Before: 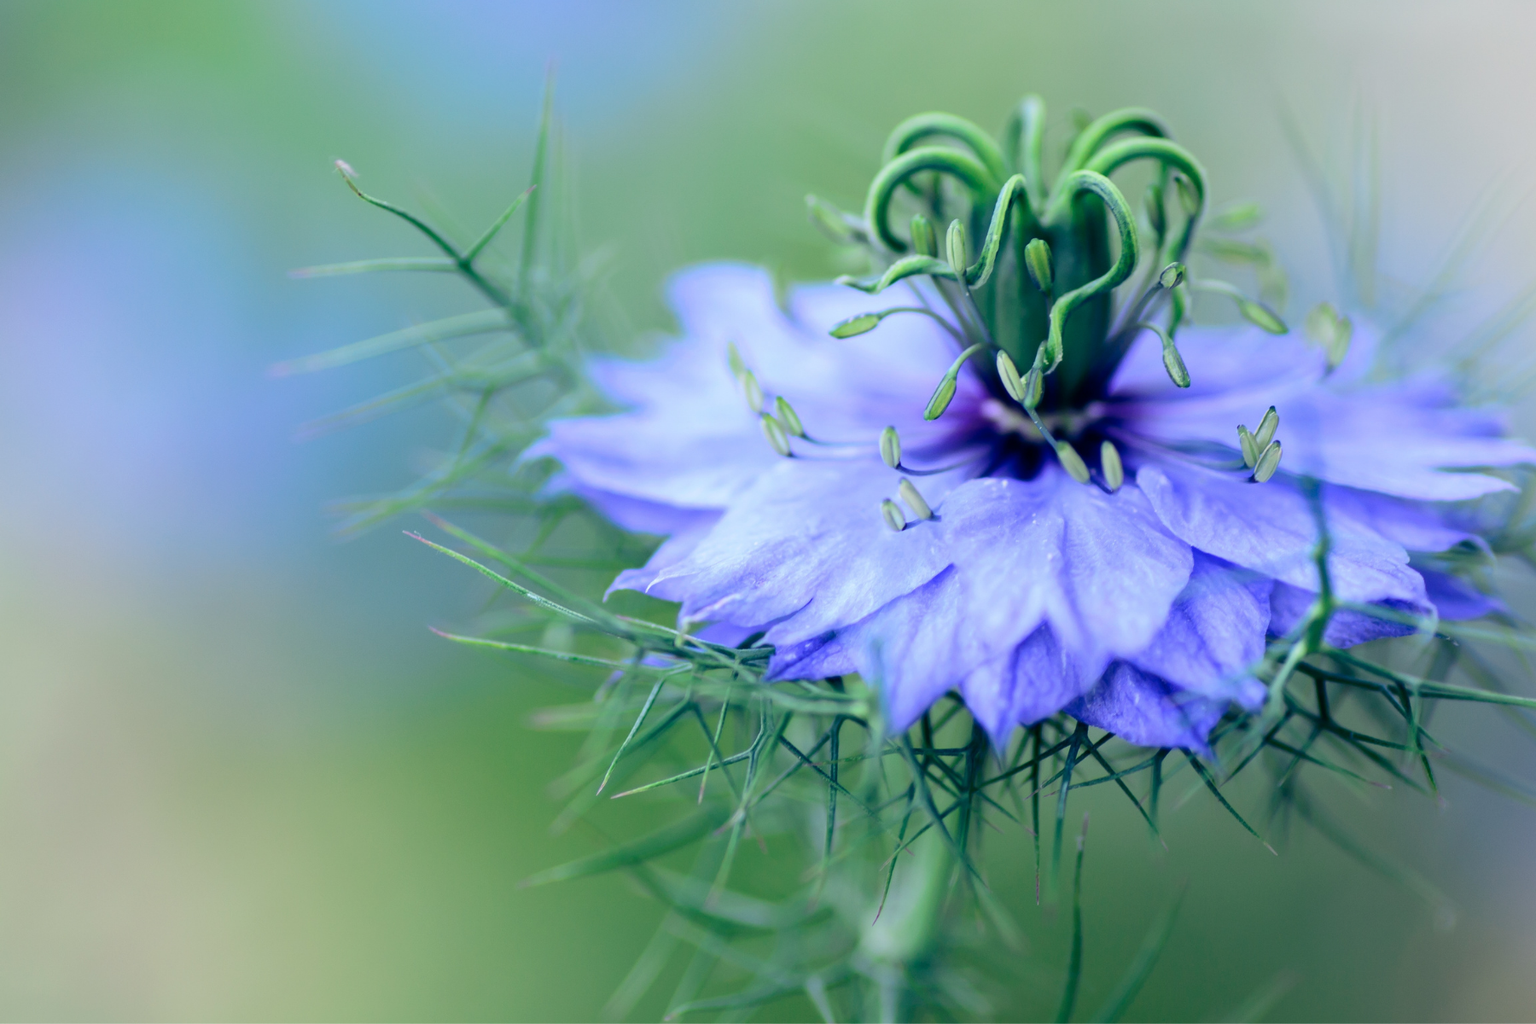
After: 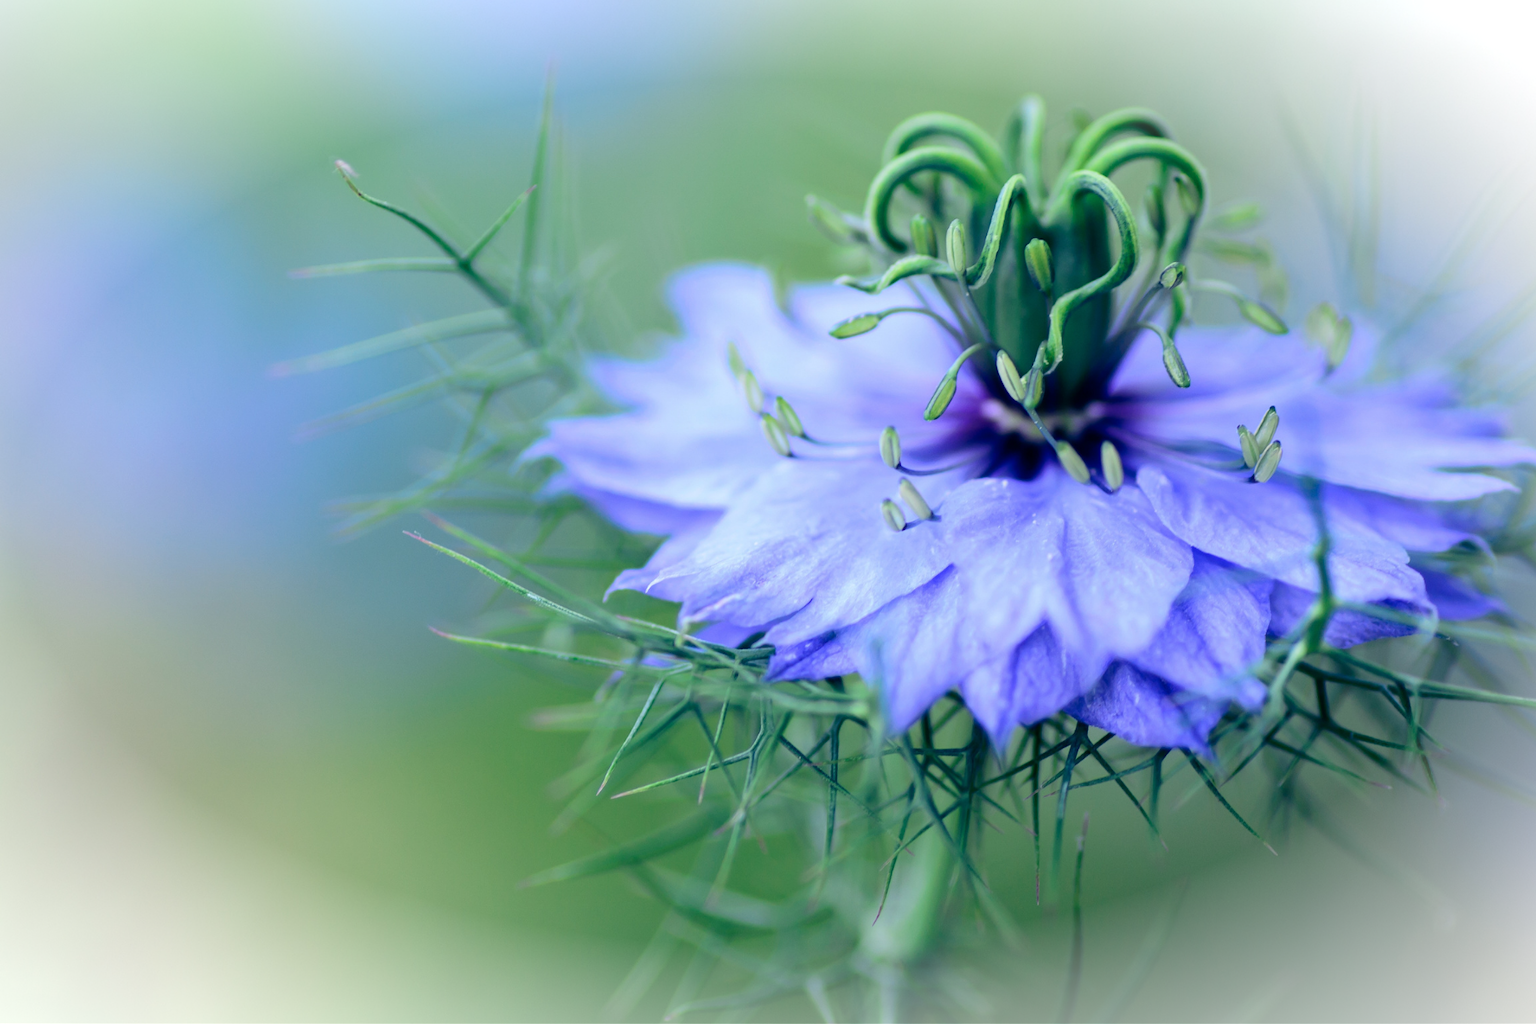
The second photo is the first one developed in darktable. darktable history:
vignetting: fall-off start 98.15%, fall-off radius 100.11%, brightness 0.984, saturation -0.49, width/height ratio 1.425
